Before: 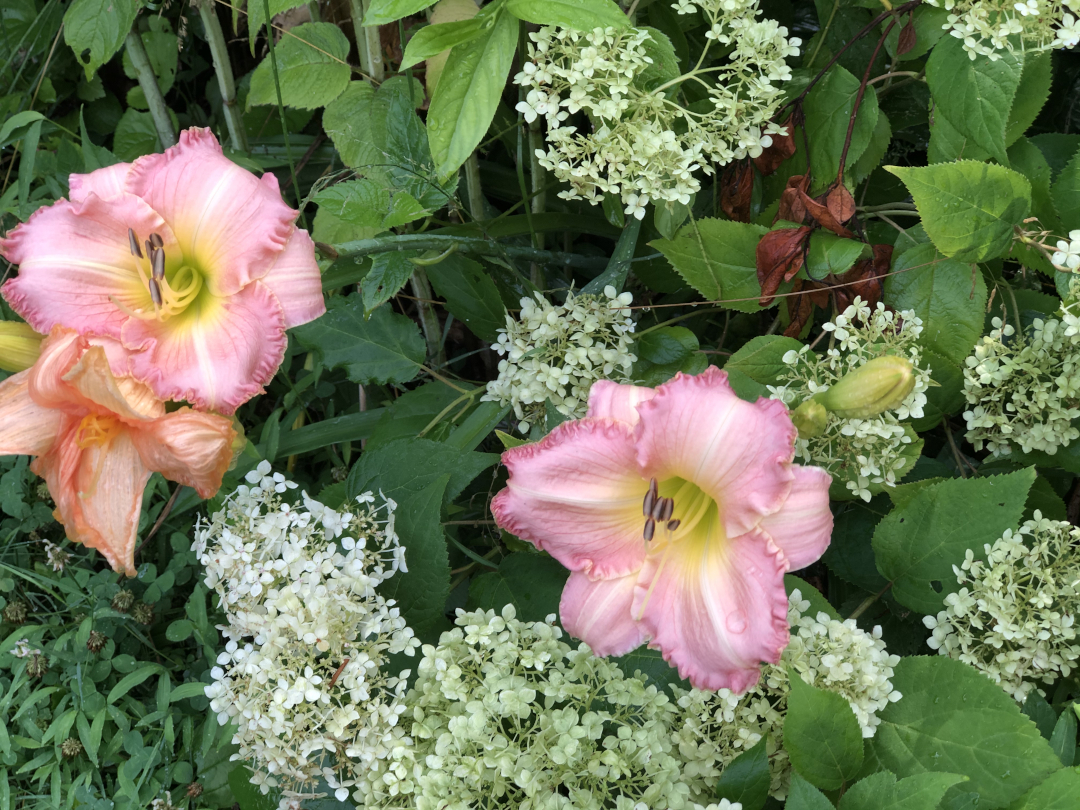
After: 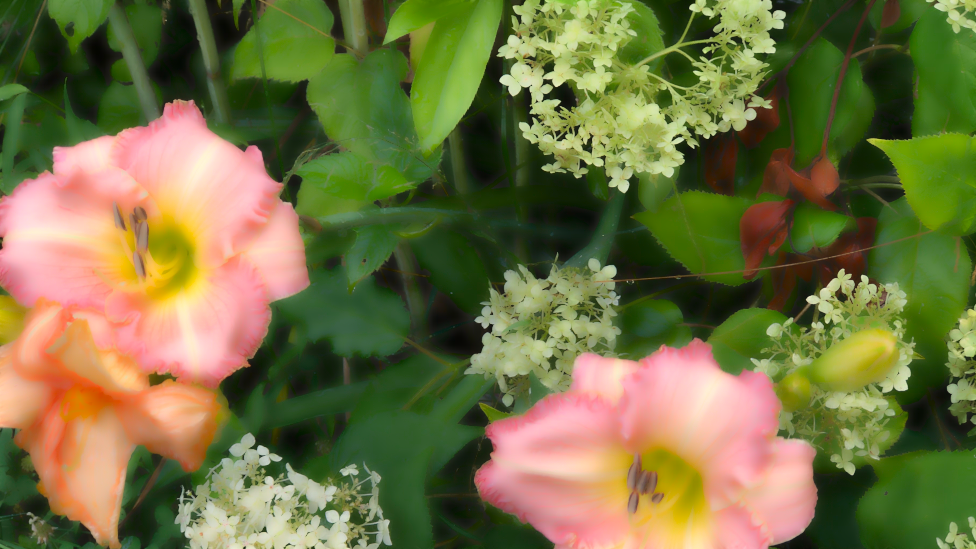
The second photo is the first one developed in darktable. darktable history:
color correction: highlights a* 1.39, highlights b* 17.83
crop: left 1.509%, top 3.452%, right 7.696%, bottom 28.452%
lowpass: radius 4, soften with bilateral filter, unbound 0
